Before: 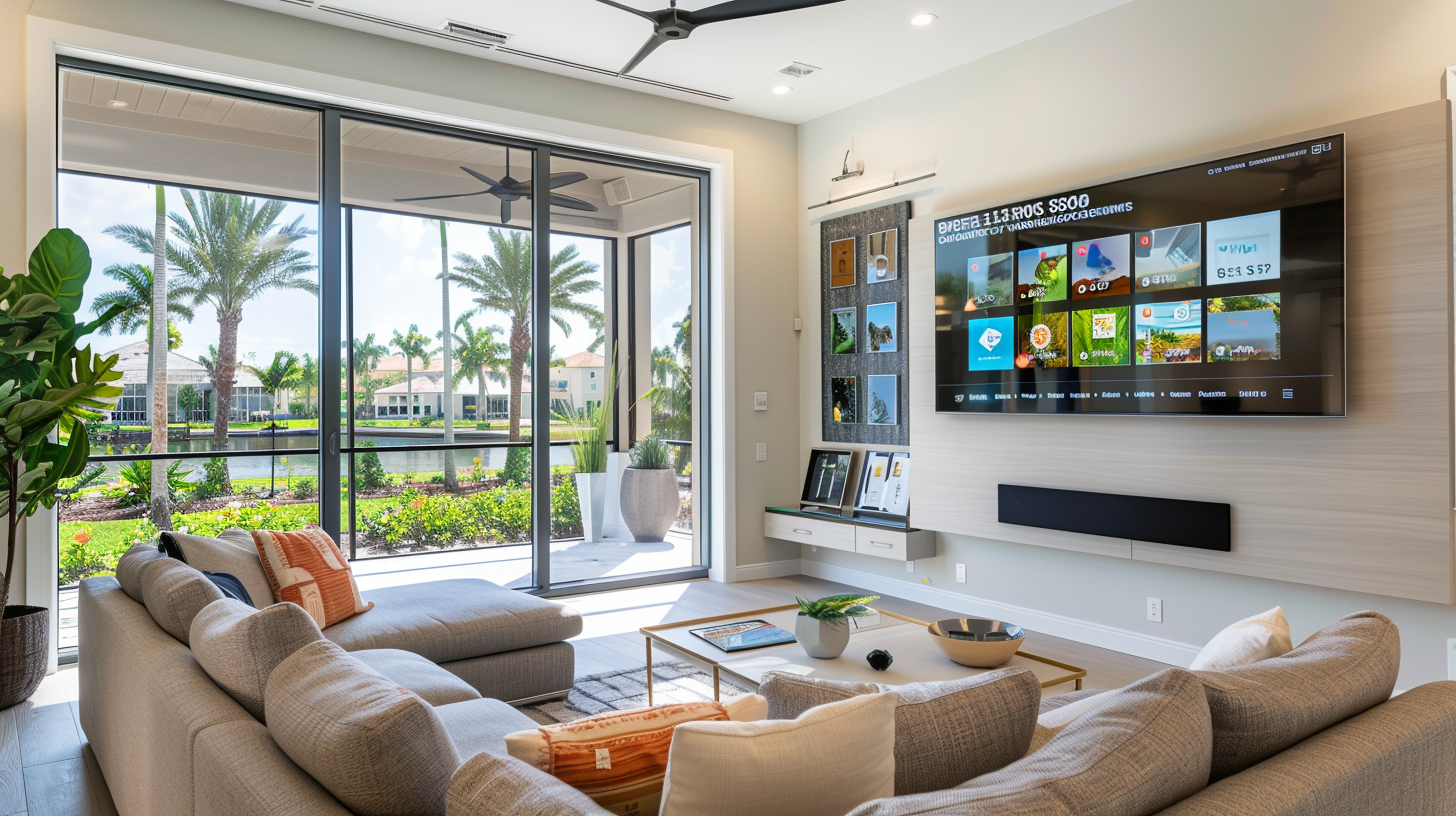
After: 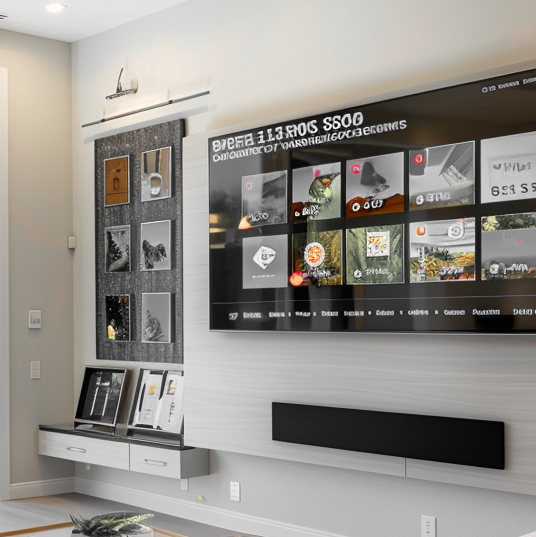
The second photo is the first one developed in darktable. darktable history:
crop and rotate: left 49.873%, top 10.114%, right 13.256%, bottom 23.965%
contrast brightness saturation: contrast 0.031, brightness -0.039
color zones: curves: ch0 [(0, 0.447) (0.184, 0.543) (0.323, 0.476) (0.429, 0.445) (0.571, 0.443) (0.714, 0.451) (0.857, 0.452) (1, 0.447)]; ch1 [(0, 0.464) (0.176, 0.46) (0.287, 0.177) (0.429, 0.002) (0.571, 0) (0.714, 0) (0.857, 0) (1, 0.464)]
